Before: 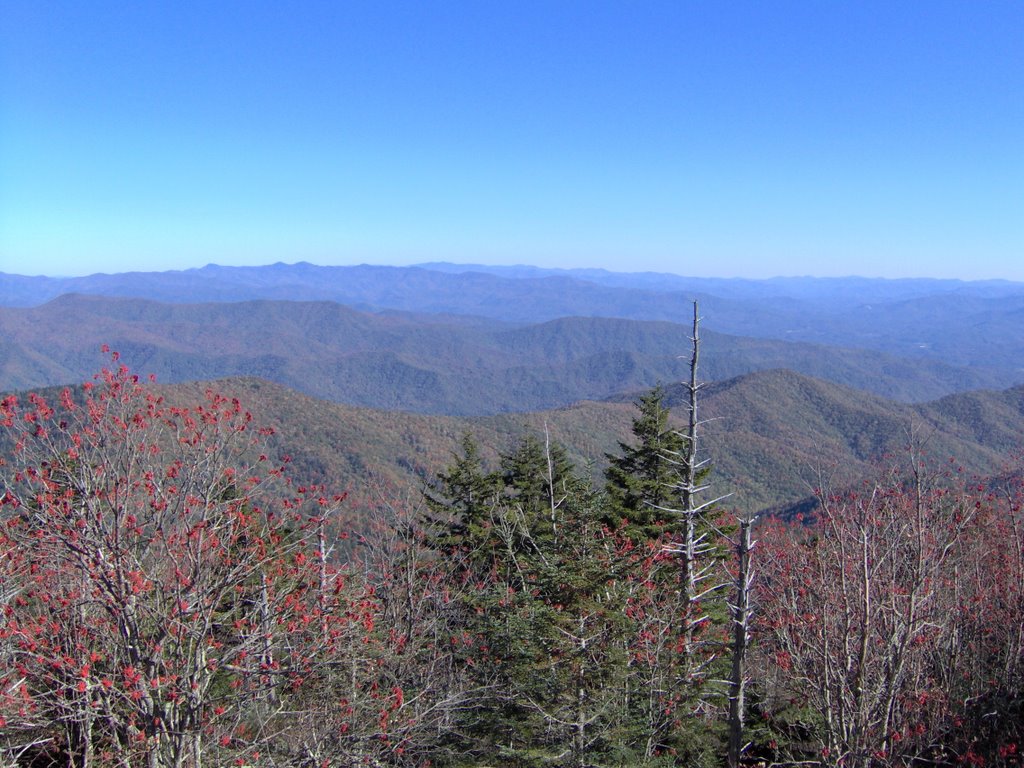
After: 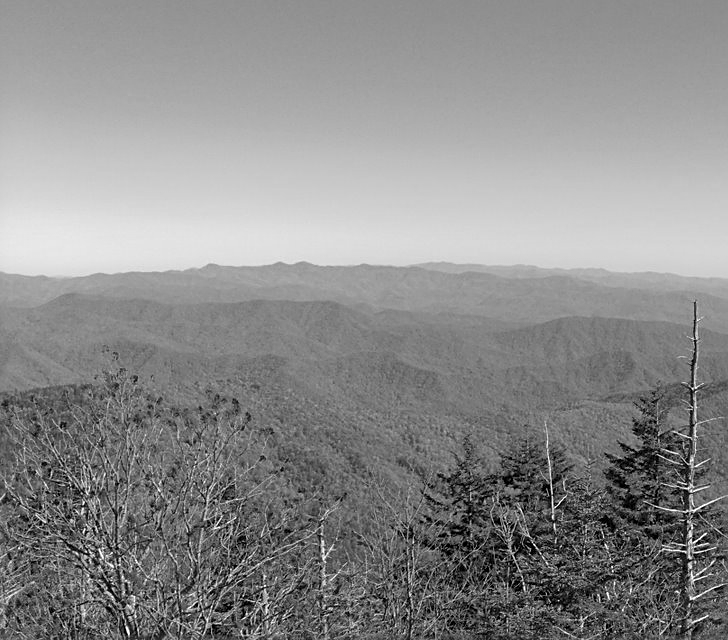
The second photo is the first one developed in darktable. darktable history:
color zones: curves: ch0 [(0, 0.278) (0.143, 0.5) (0.286, 0.5) (0.429, 0.5) (0.571, 0.5) (0.714, 0.5) (0.857, 0.5) (1, 0.5)]; ch1 [(0, 1) (0.143, 0.165) (0.286, 0) (0.429, 0) (0.571, 0) (0.714, 0) (0.857, 0.5) (1, 0.5)]; ch2 [(0, 0.508) (0.143, 0.5) (0.286, 0.5) (0.429, 0.5) (0.571, 0.5) (0.714, 0.5) (0.857, 0.5) (1, 0.5)]
crop: right 28.885%, bottom 16.626%
sharpen: on, module defaults
monochrome: on, module defaults
